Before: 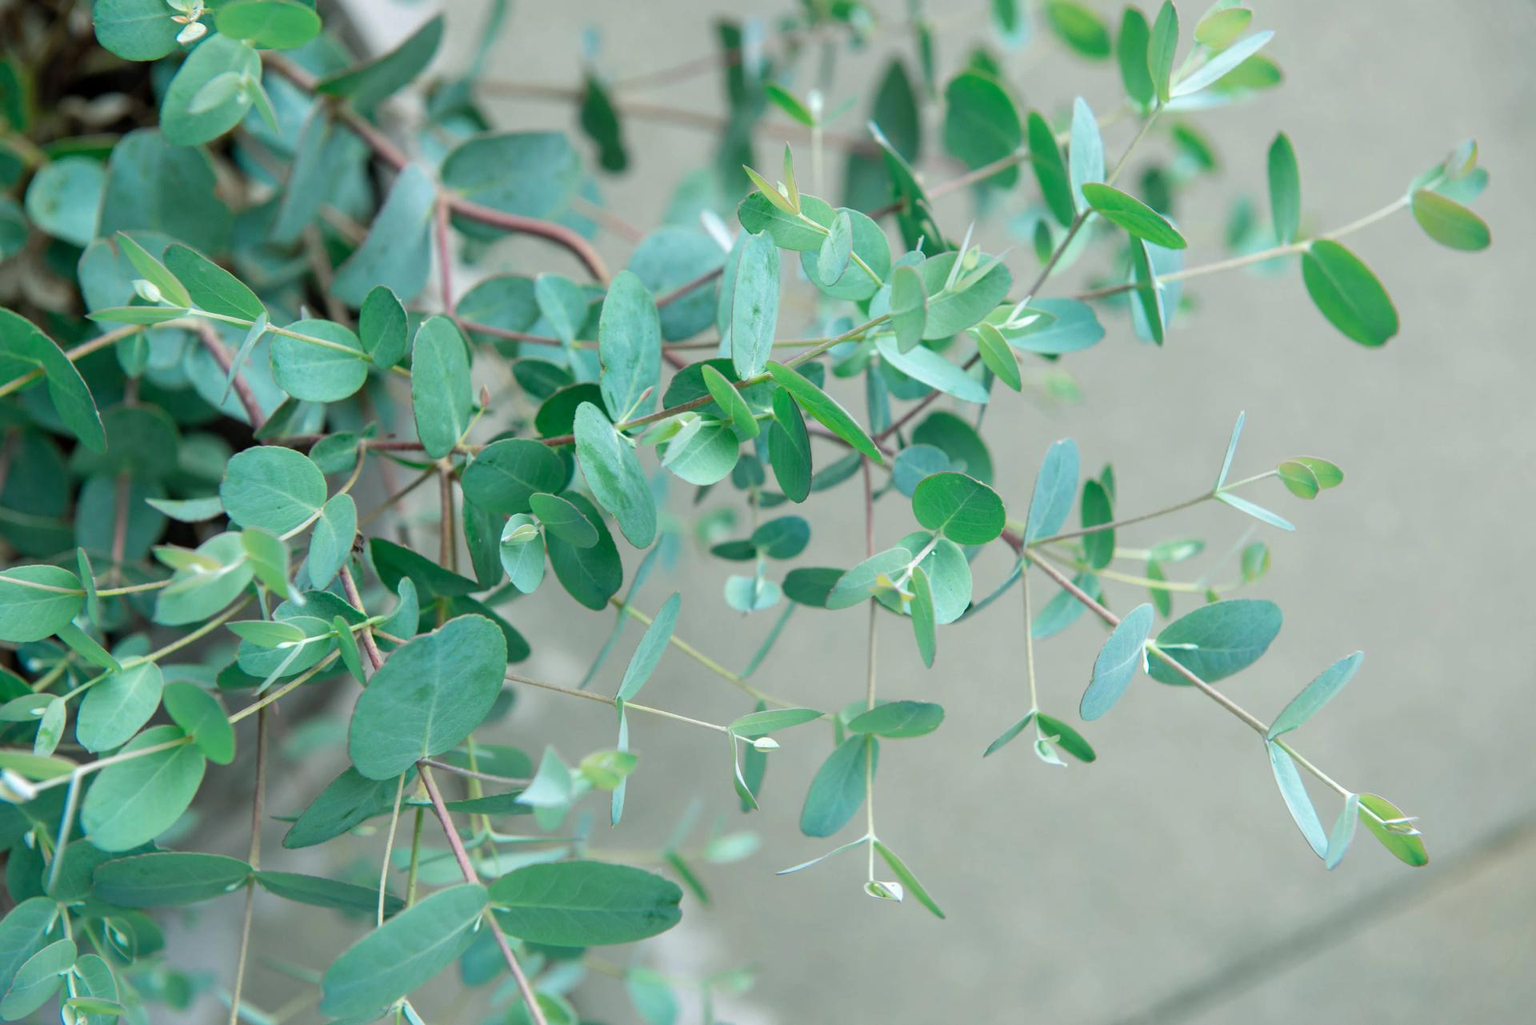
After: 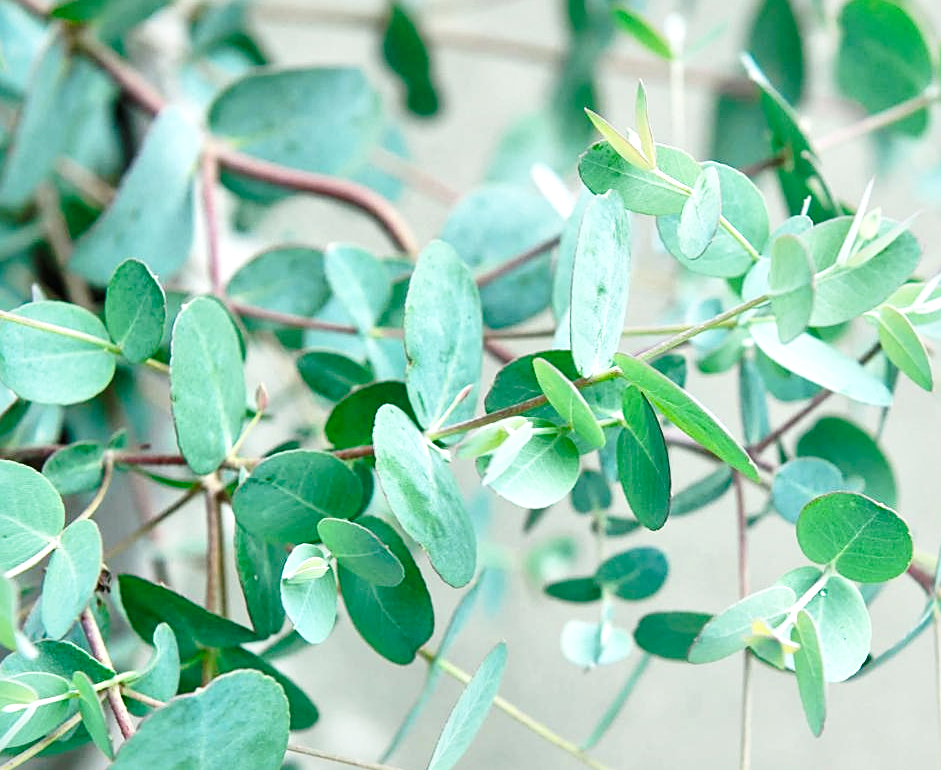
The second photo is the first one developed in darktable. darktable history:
crop: left 17.944%, top 7.678%, right 33.004%, bottom 32.186%
local contrast: mode bilateral grid, contrast 20, coarseness 50, detail 159%, midtone range 0.2
base curve: curves: ch0 [(0, 0) (0.028, 0.03) (0.121, 0.232) (0.46, 0.748) (0.859, 0.968) (1, 1)], preserve colors none
sharpen: on, module defaults
